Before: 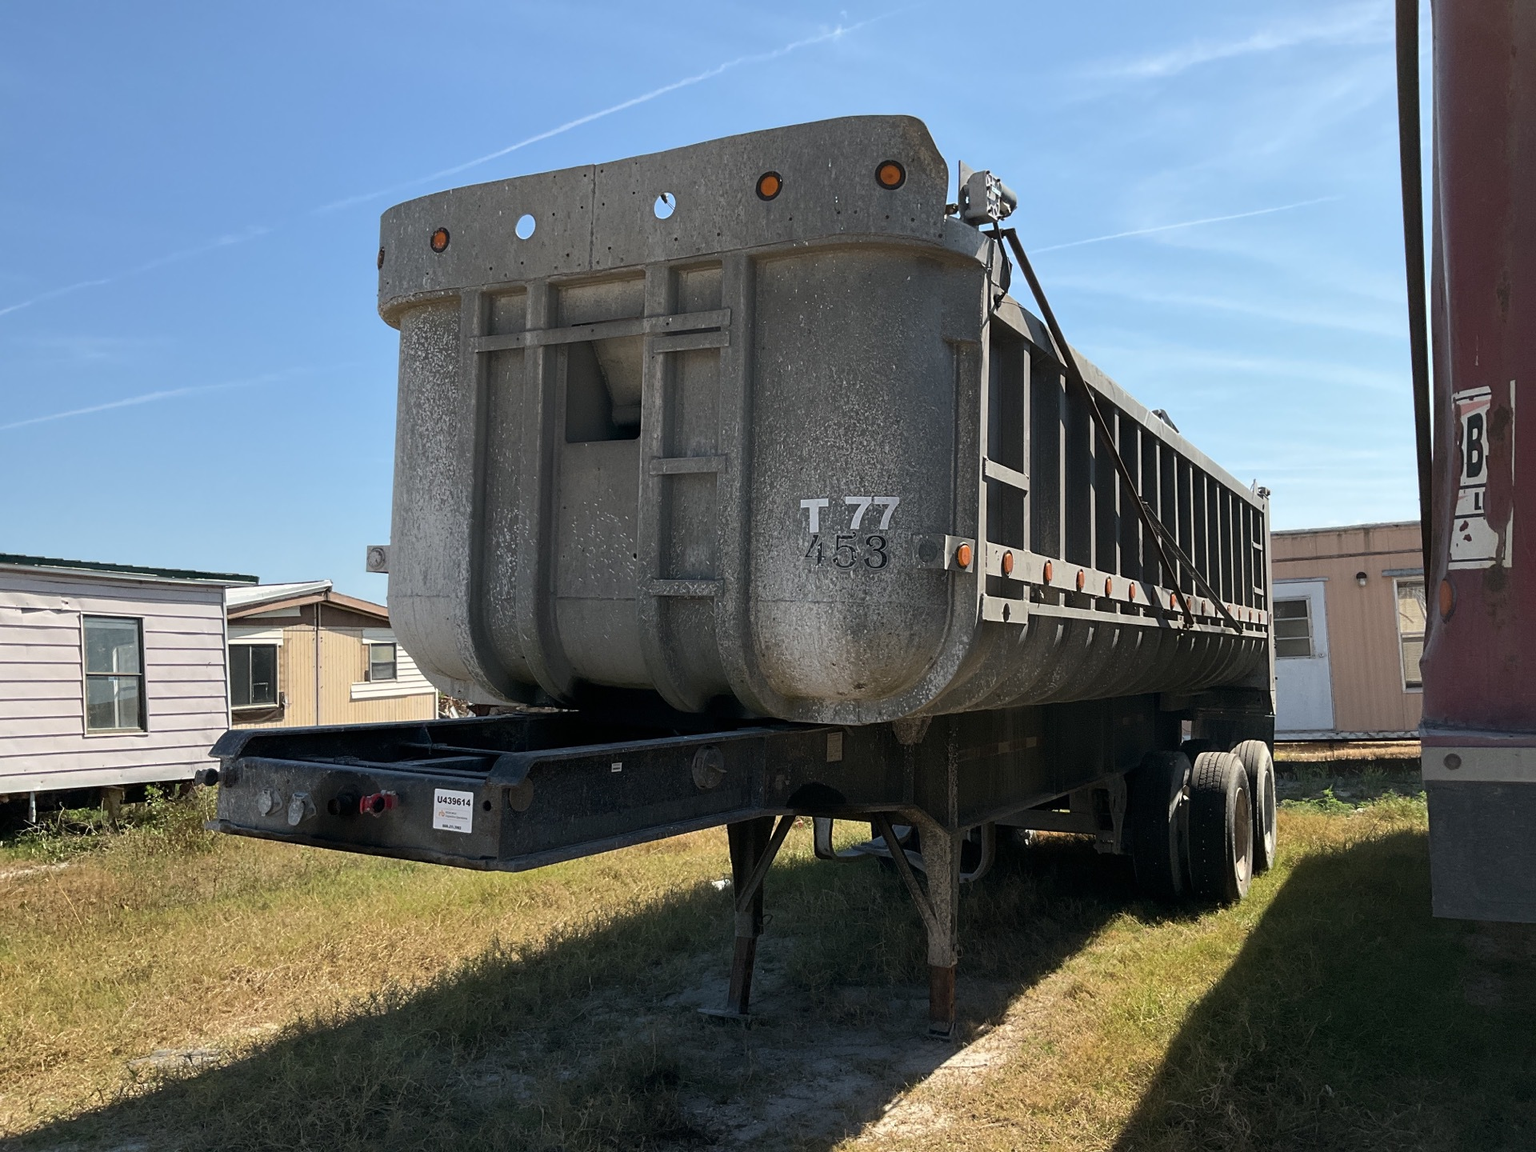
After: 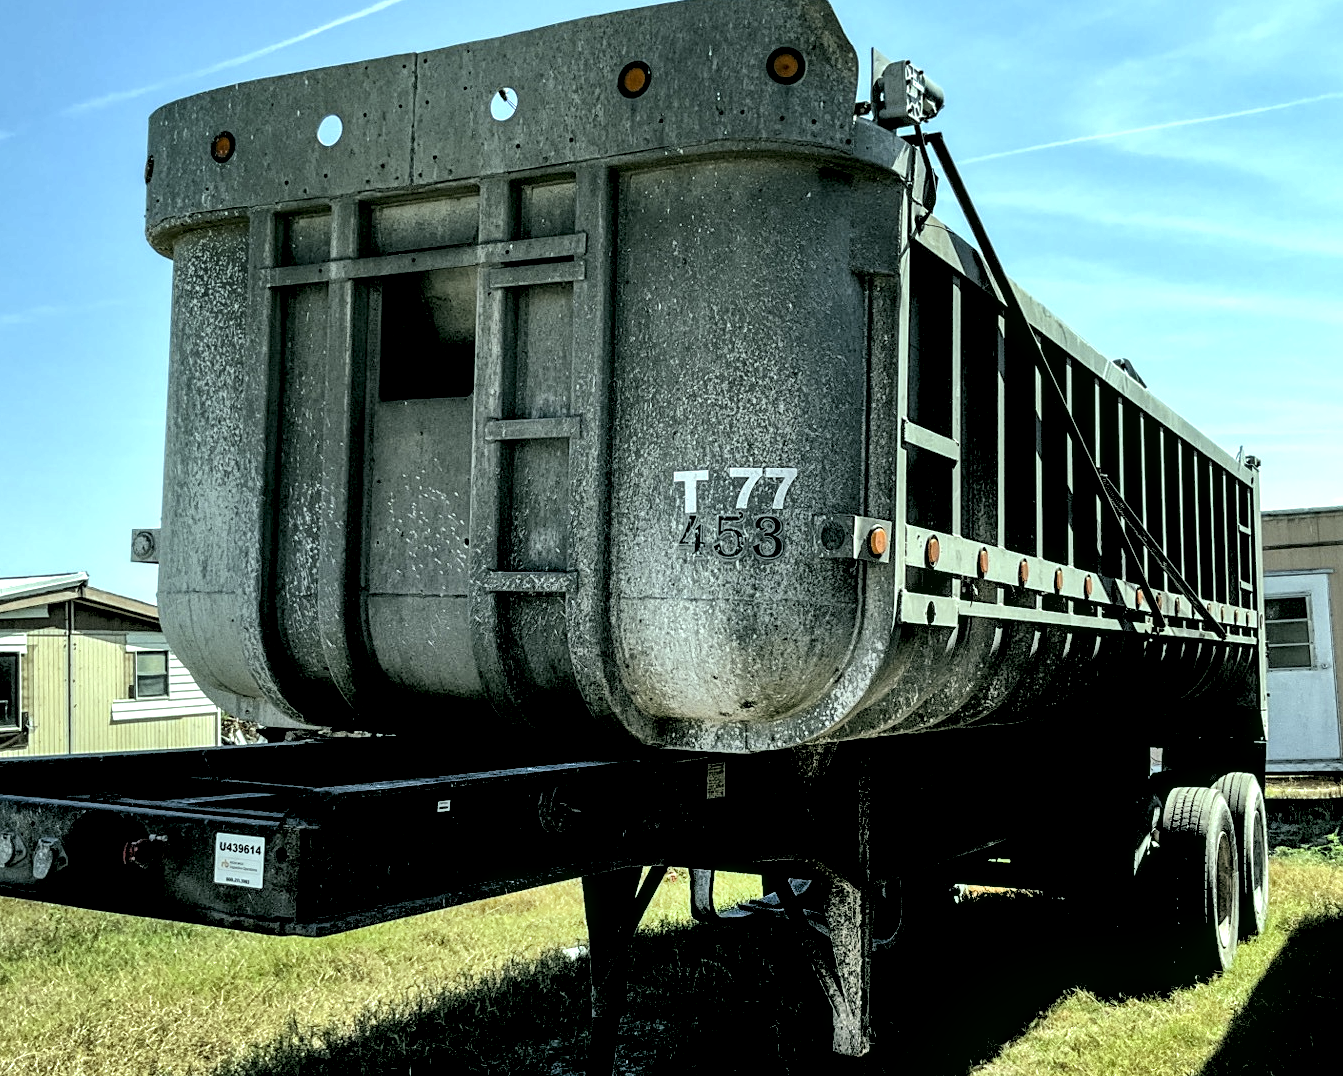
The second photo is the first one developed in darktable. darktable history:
tone equalizer: on, module defaults
crop and rotate: left 17.046%, top 10.659%, right 12.989%, bottom 14.553%
color correction: highlights a* 4.02, highlights b* 4.98, shadows a* -7.55, shadows b* 4.98
exposure: compensate highlight preservation false
shadows and highlights: shadows 52.34, highlights -28.23, soften with gaussian
local contrast: highlights 65%, shadows 54%, detail 169%, midtone range 0.514
color balance: mode lift, gamma, gain (sRGB), lift [0.997, 0.979, 1.021, 1.011], gamma [1, 1.084, 0.916, 0.998], gain [1, 0.87, 1.13, 1.101], contrast 4.55%, contrast fulcrum 38.24%, output saturation 104.09%
rgb levels: levels [[0.029, 0.461, 0.922], [0, 0.5, 1], [0, 0.5, 1]]
